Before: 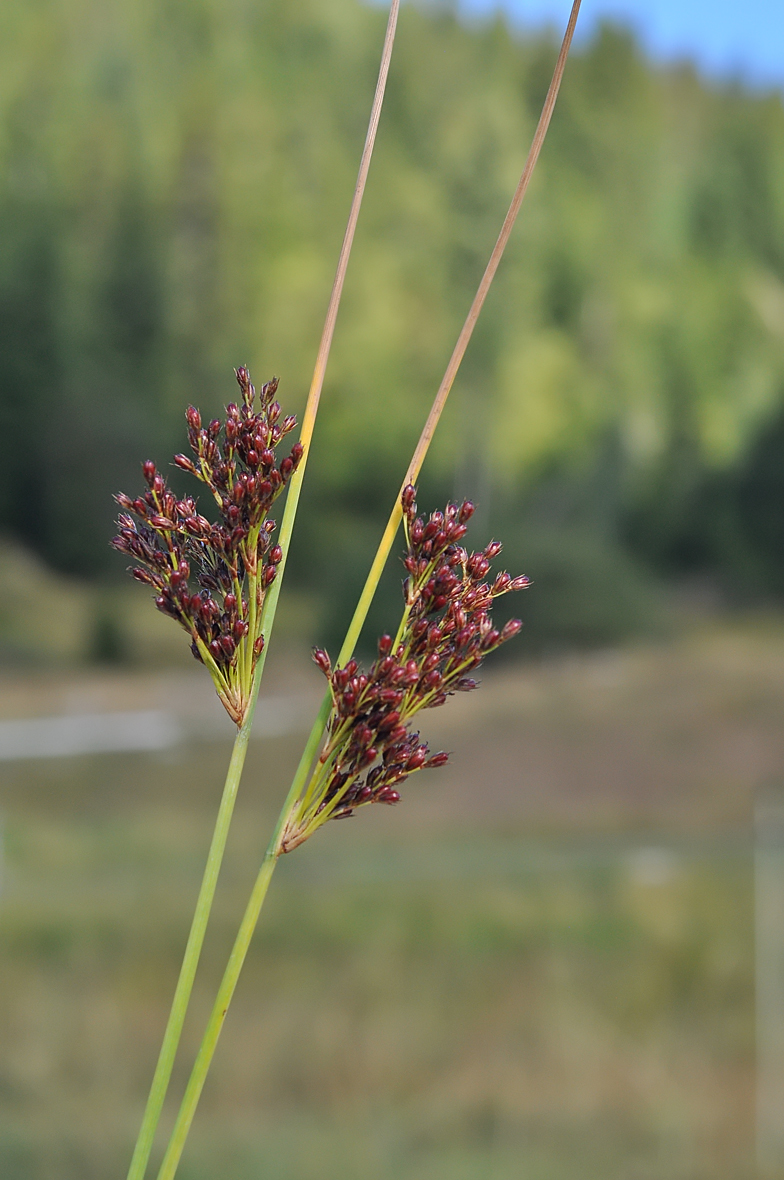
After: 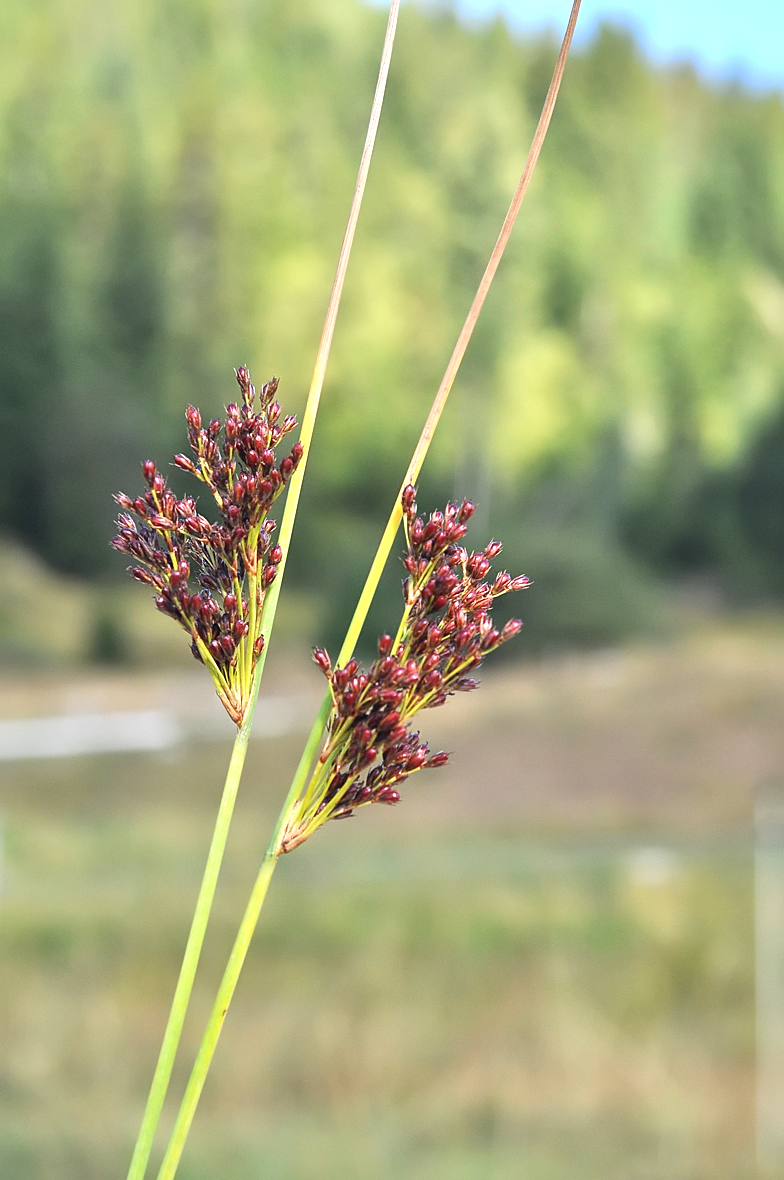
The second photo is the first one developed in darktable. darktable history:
local contrast: mode bilateral grid, contrast 20, coarseness 49, detail 119%, midtone range 0.2
exposure: black level correction 0, exposure 1 EV, compensate highlight preservation false
